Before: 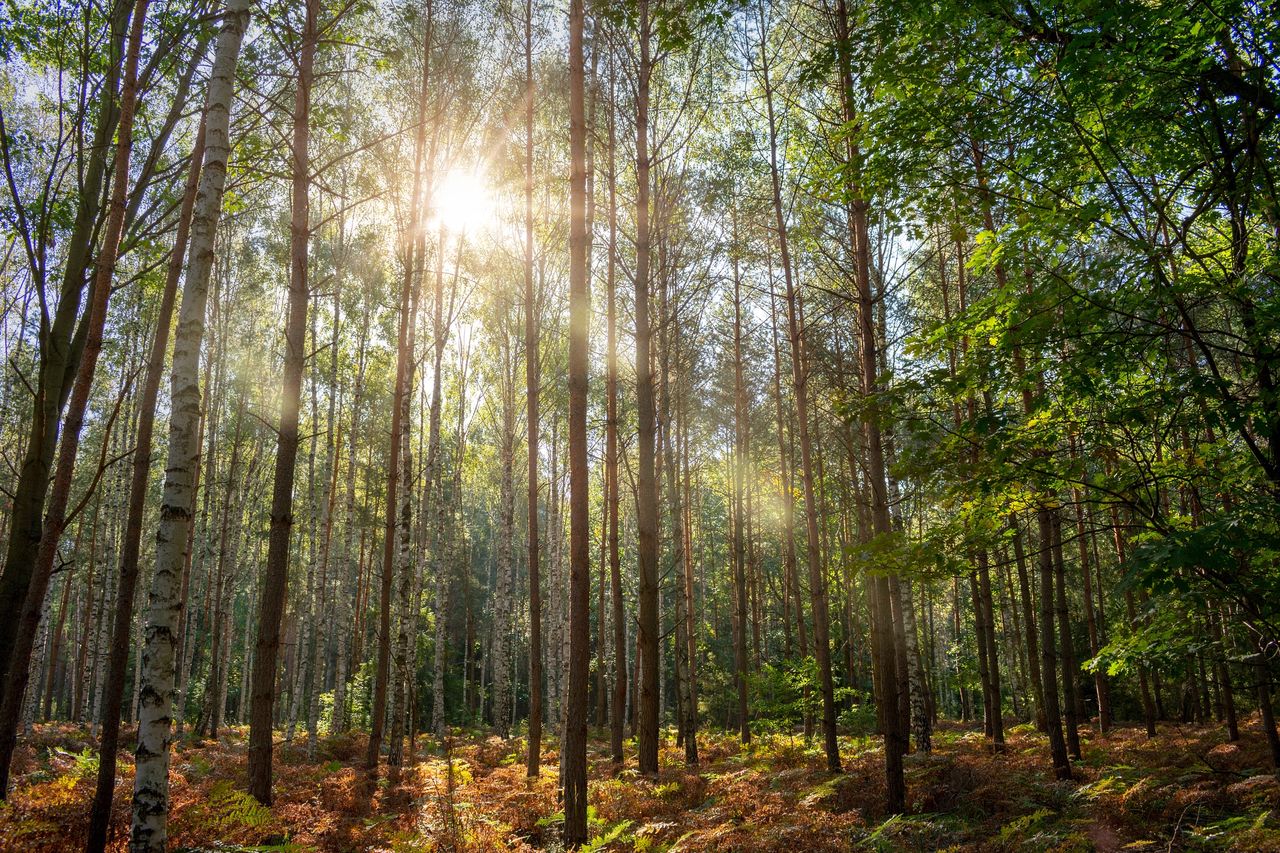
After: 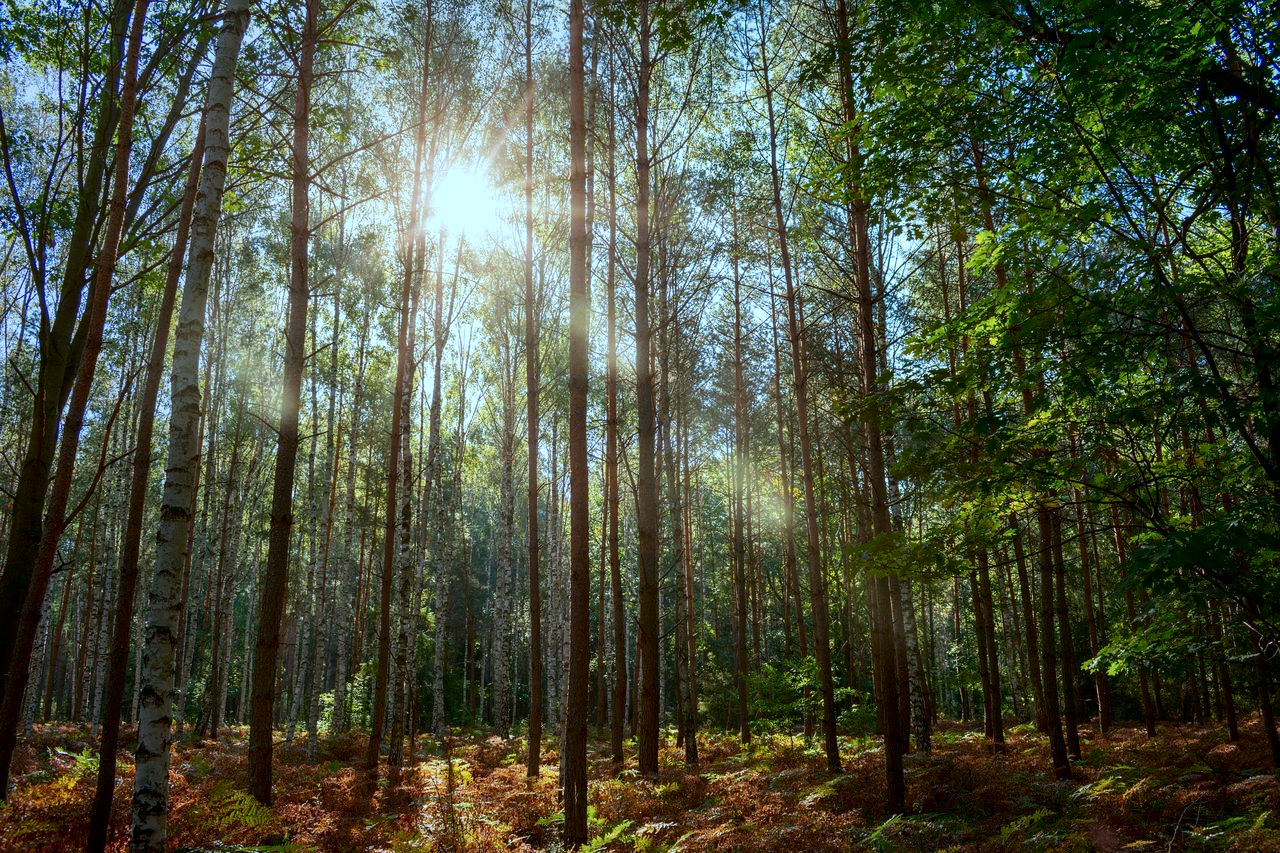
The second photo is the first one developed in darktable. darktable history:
color correction: highlights a* -10.55, highlights b* -19.31
contrast brightness saturation: contrast 0.068, brightness -0.132, saturation 0.049
